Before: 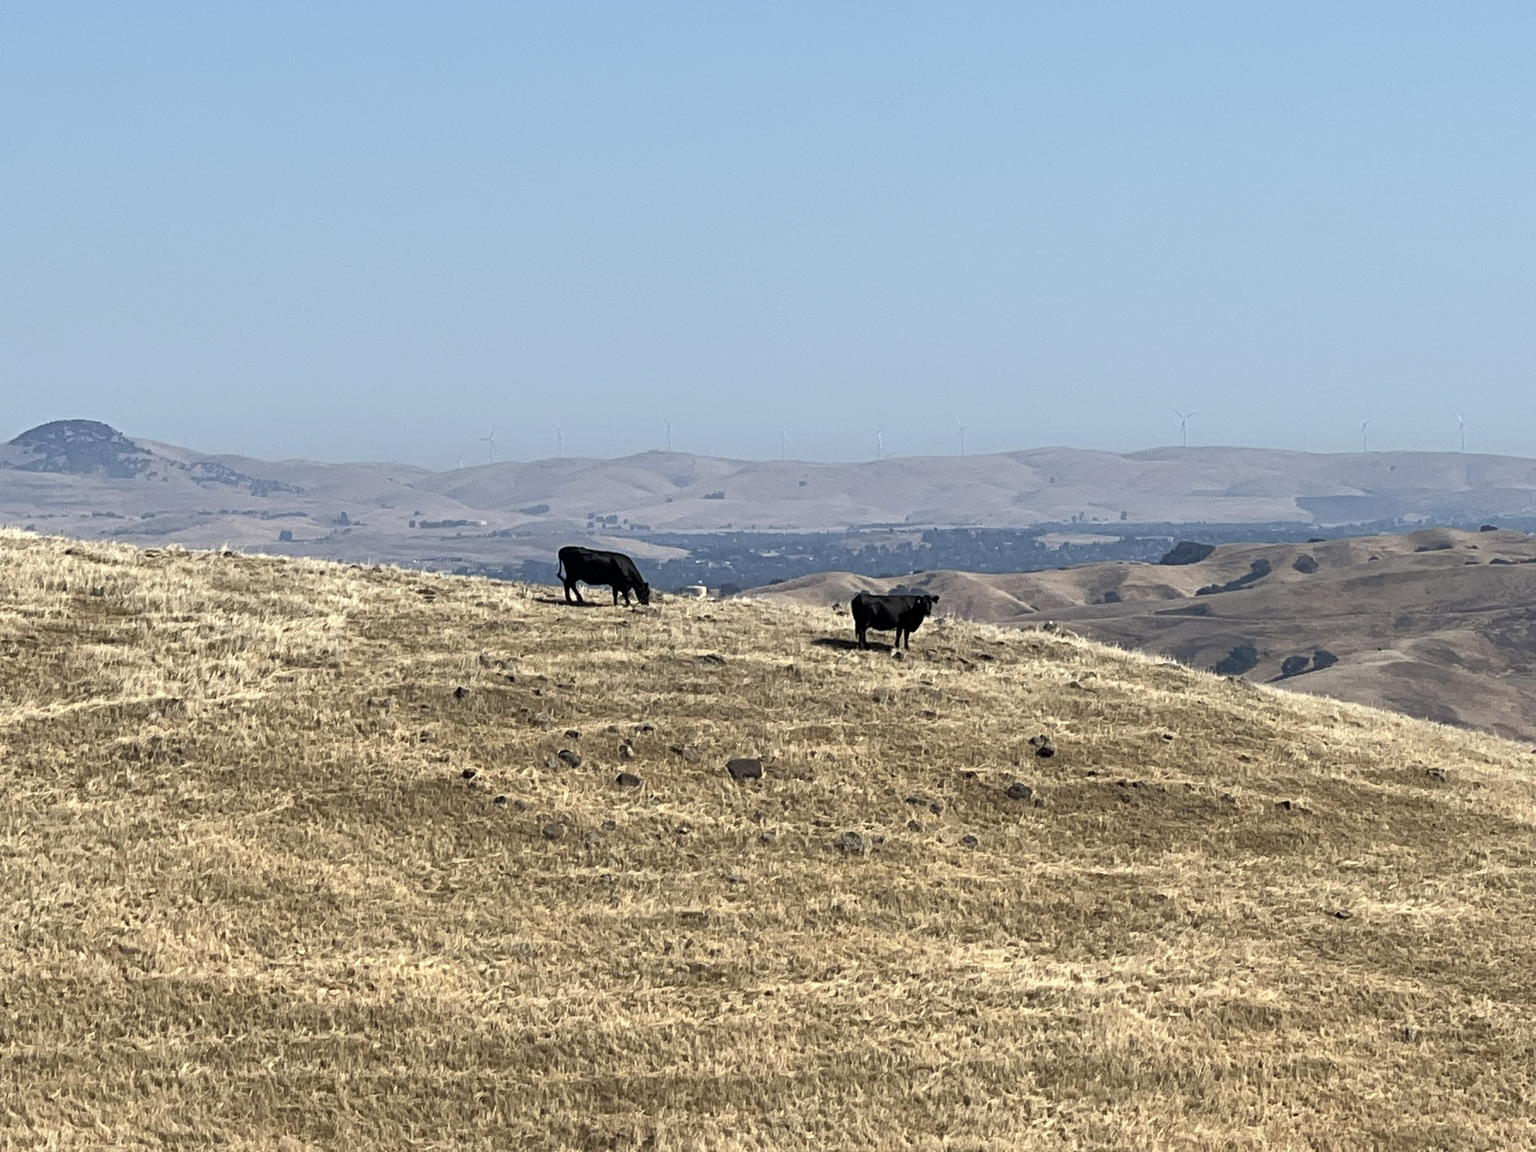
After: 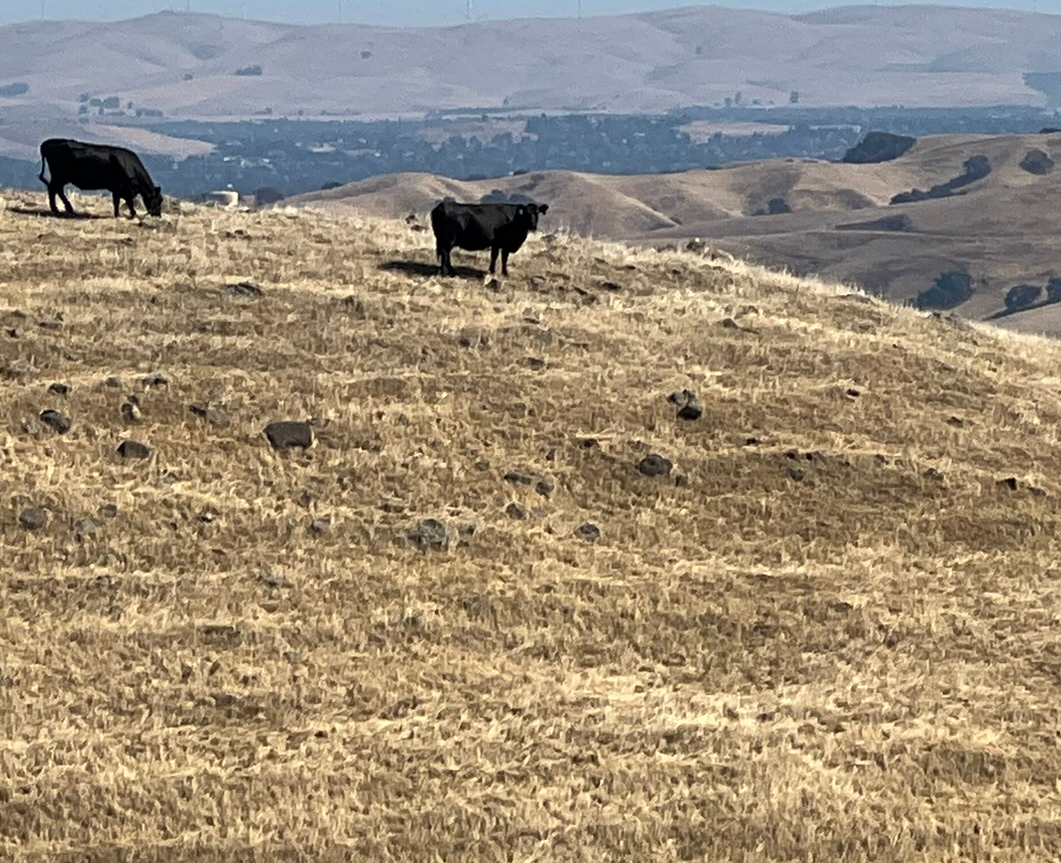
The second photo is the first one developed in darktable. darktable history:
crop: left 34.391%, top 38.452%, right 13.755%, bottom 5.359%
